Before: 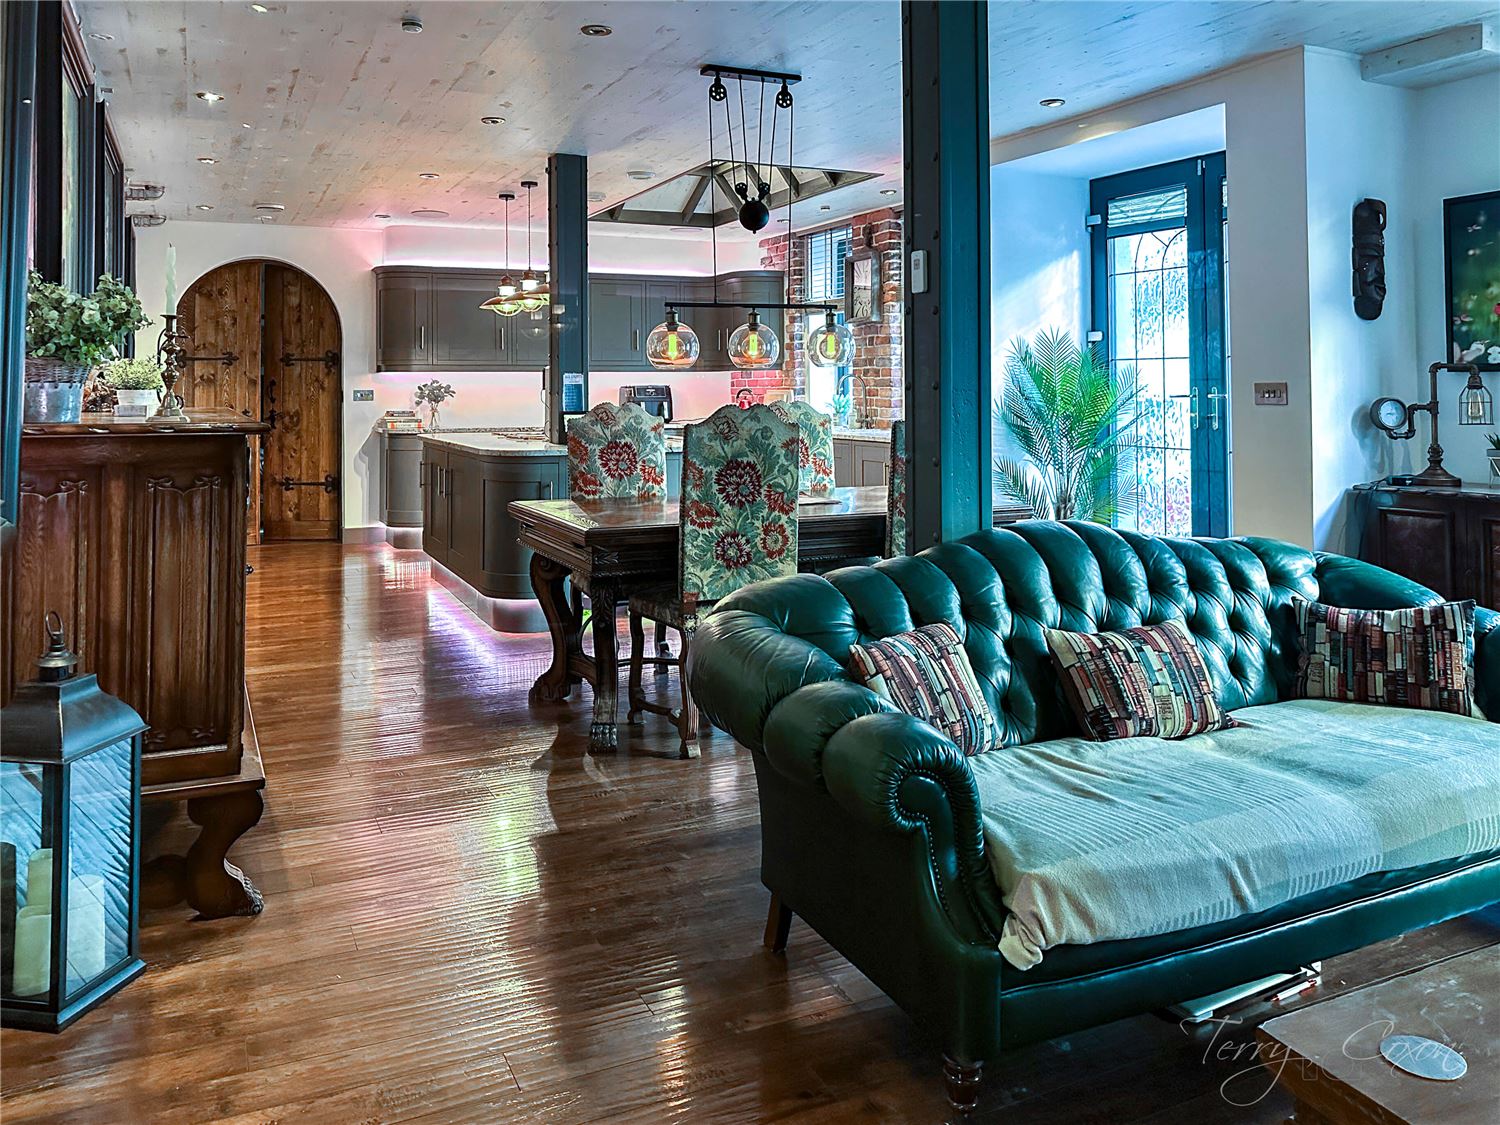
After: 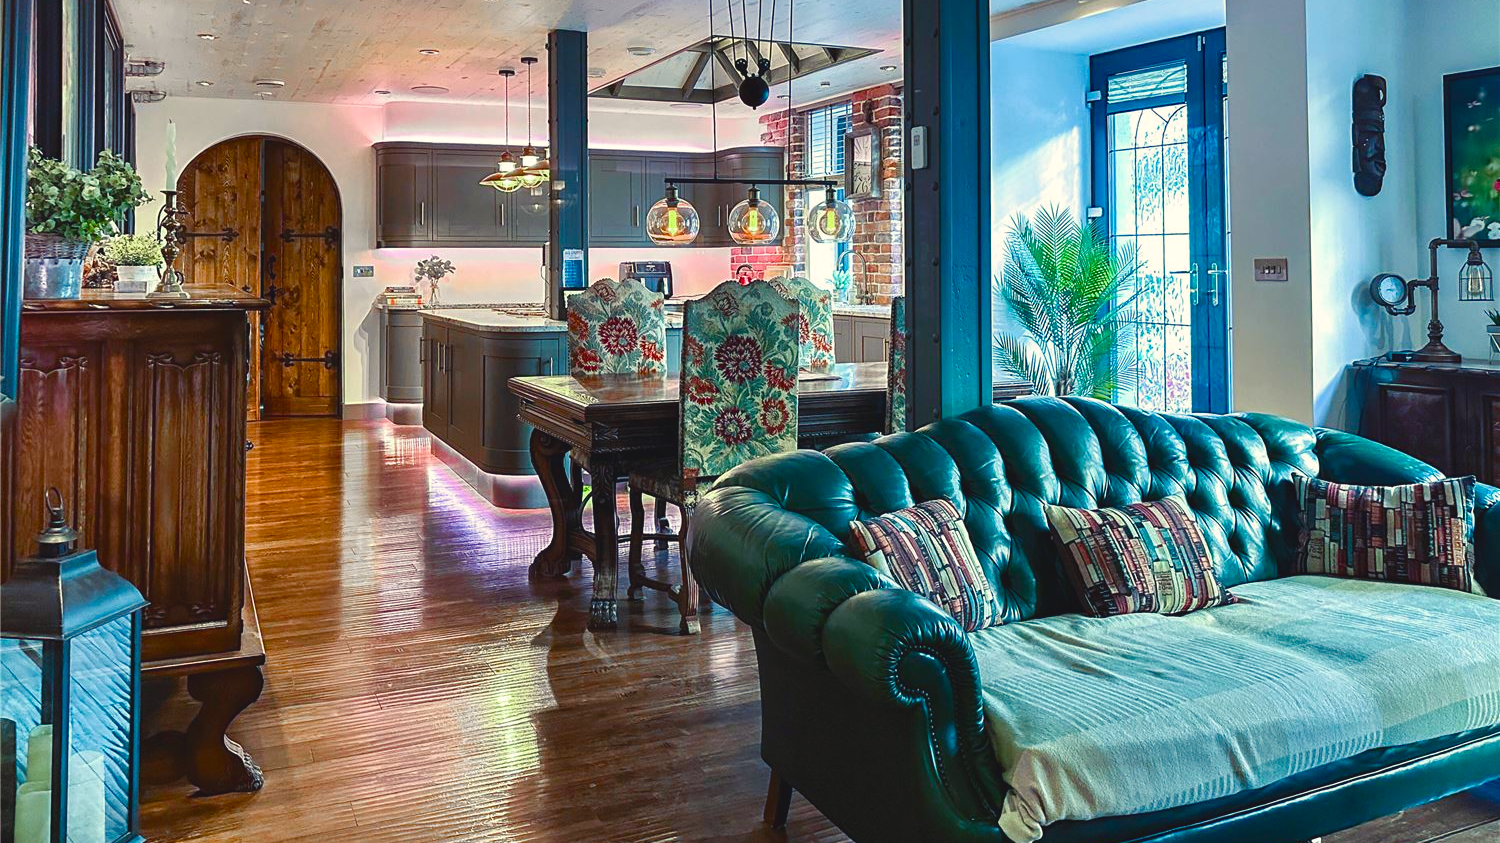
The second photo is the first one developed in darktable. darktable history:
color balance rgb: shadows lift › chroma 3%, shadows lift › hue 280.8°, power › hue 330°, highlights gain › chroma 3%, highlights gain › hue 75.6°, global offset › luminance 0.7%, perceptual saturation grading › global saturation 20%, perceptual saturation grading › highlights -25%, perceptual saturation grading › shadows 50%, global vibrance 20.33%
crop: top 11.038%, bottom 13.962%
